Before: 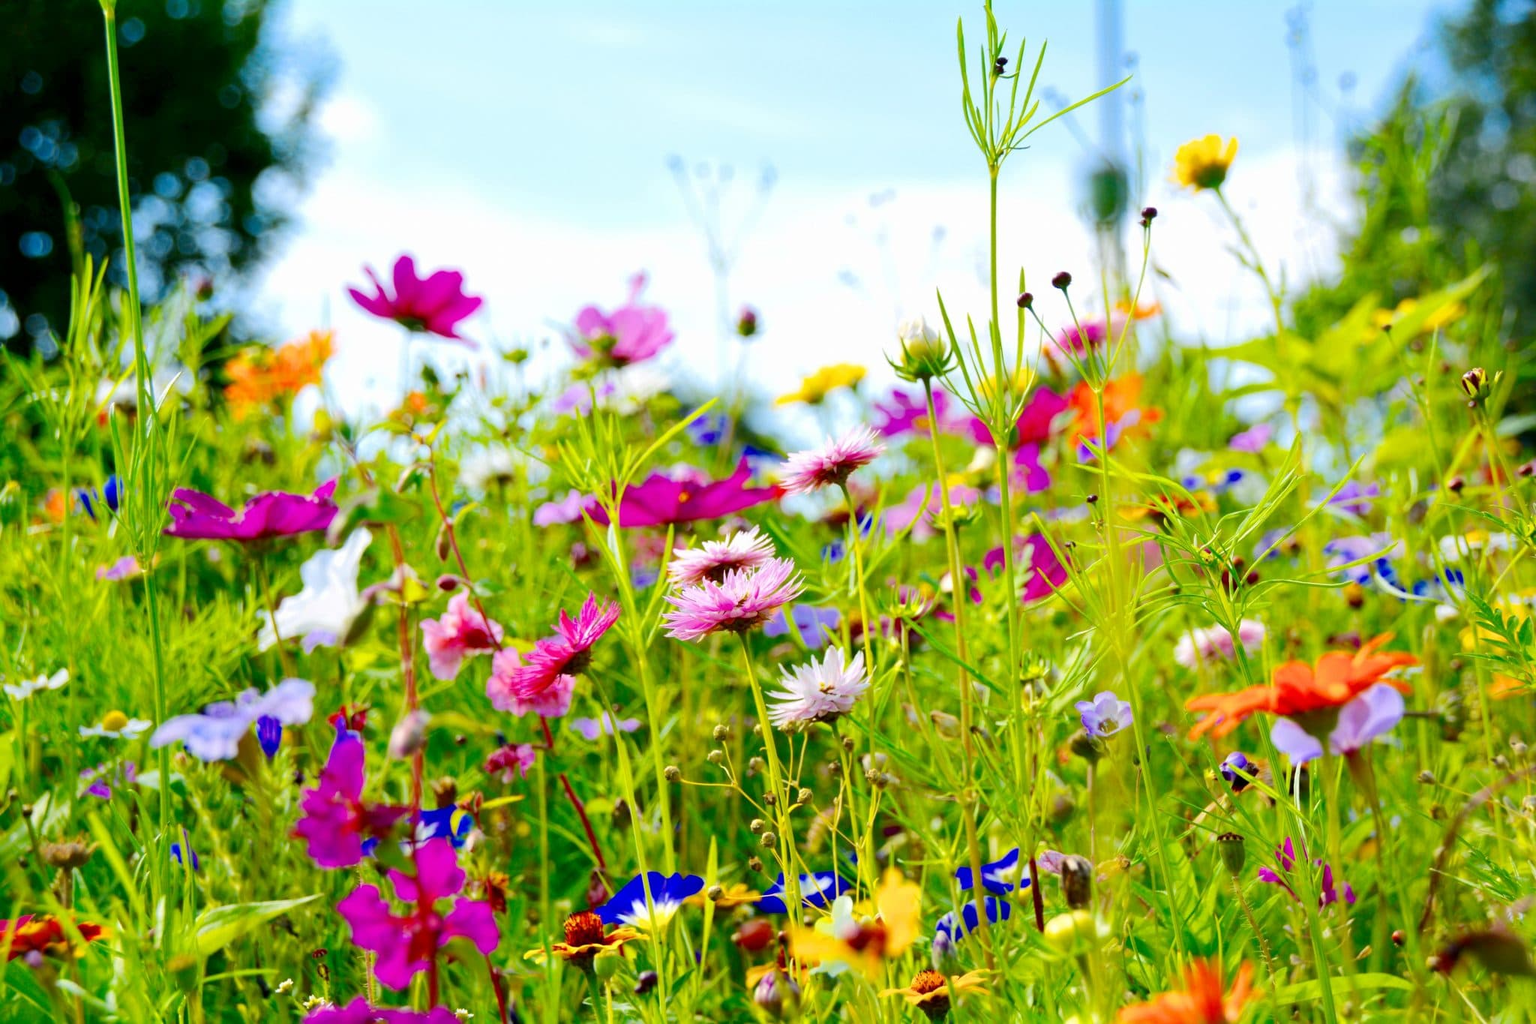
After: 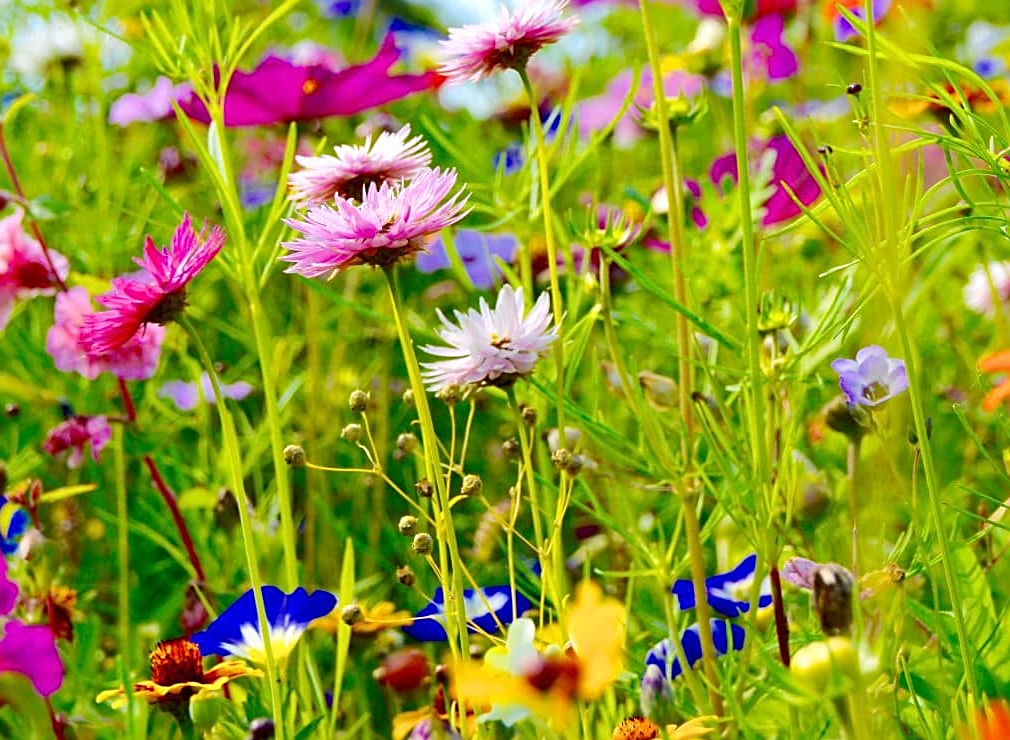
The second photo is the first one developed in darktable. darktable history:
sharpen: on, module defaults
crop: left 29.402%, top 42.265%, right 21.248%, bottom 3.497%
